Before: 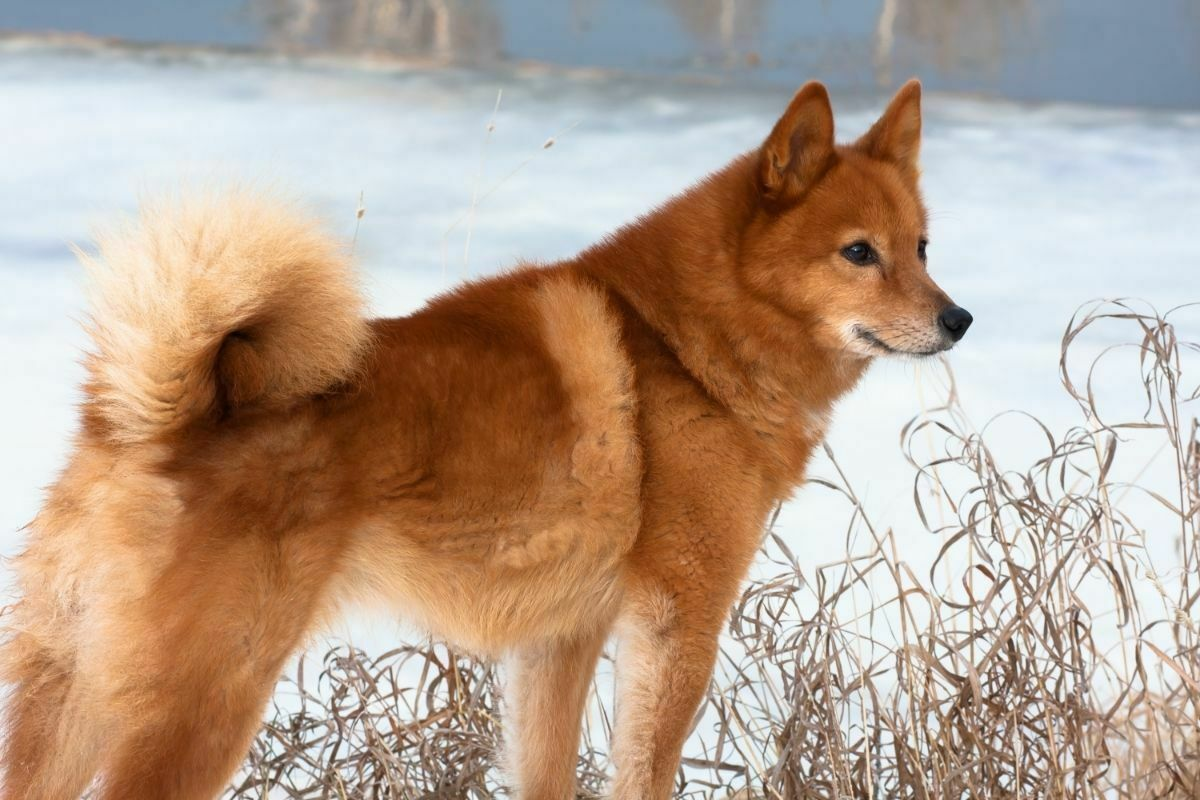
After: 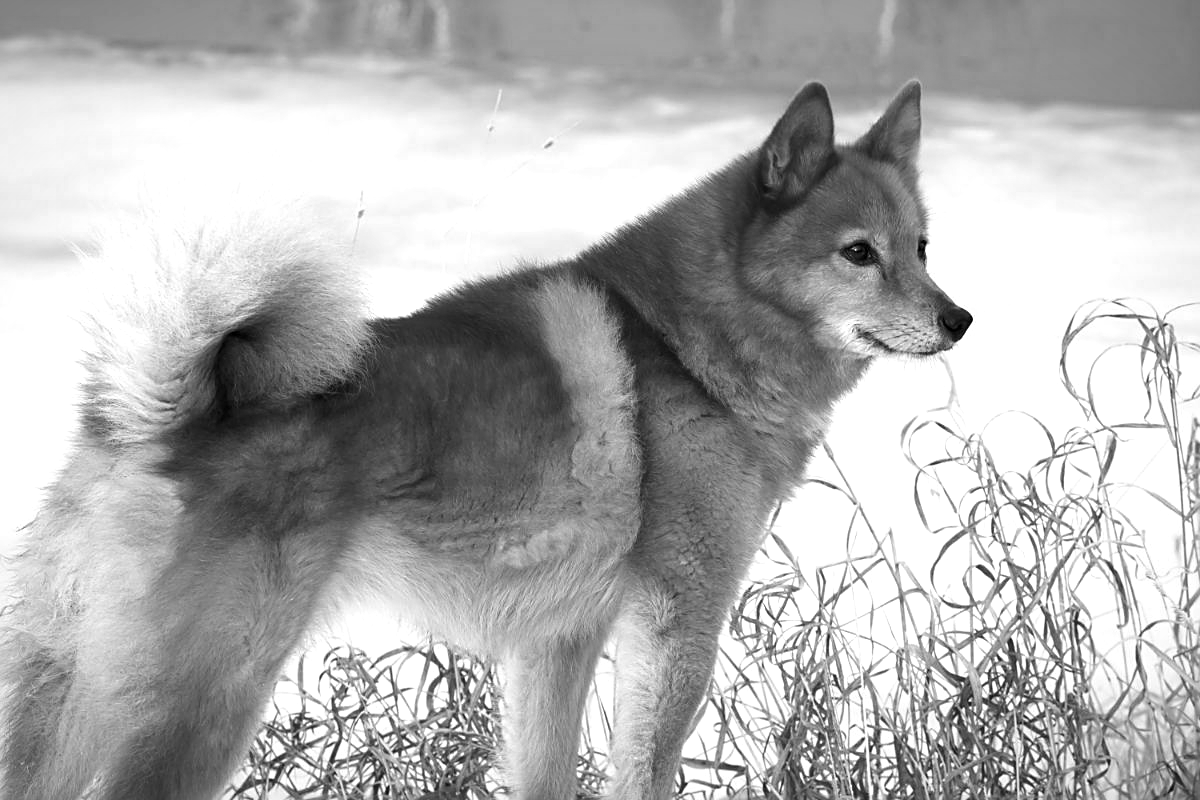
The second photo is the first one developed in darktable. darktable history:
vignetting: fall-off start 80.87%, fall-off radius 61.59%, brightness -0.384, saturation 0.007, center (0, 0.007), automatic ratio true, width/height ratio 1.418
sharpen: on, module defaults
monochrome: on, module defaults
tone equalizer: -8 EV -0.417 EV, -7 EV -0.389 EV, -6 EV -0.333 EV, -5 EV -0.222 EV, -3 EV 0.222 EV, -2 EV 0.333 EV, -1 EV 0.389 EV, +0 EV 0.417 EV, edges refinement/feathering 500, mask exposure compensation -1.57 EV, preserve details no
